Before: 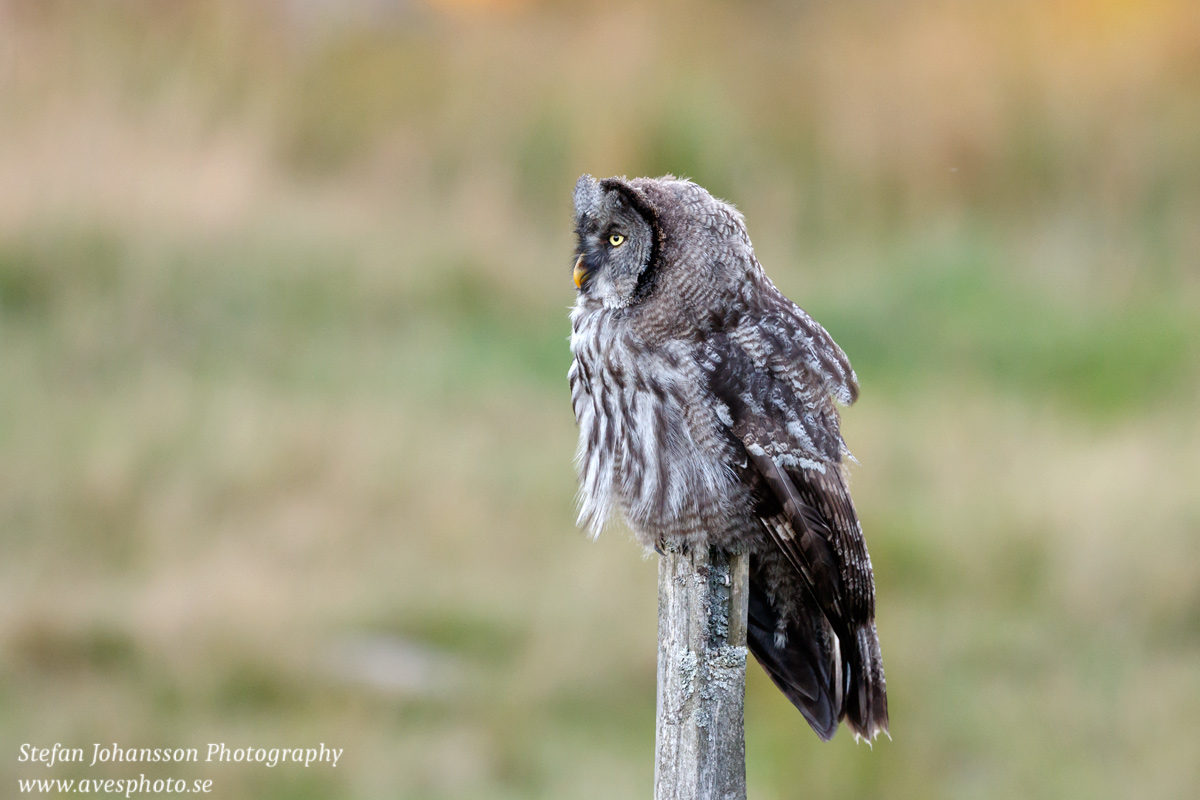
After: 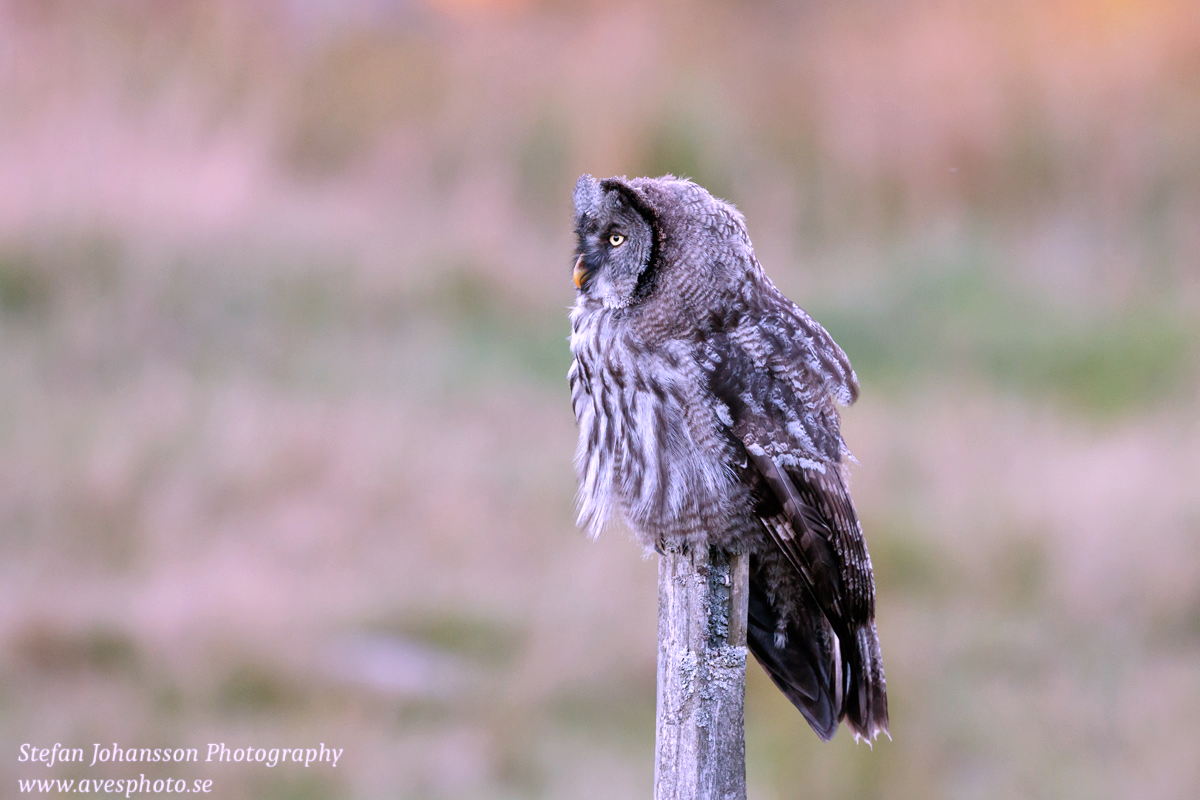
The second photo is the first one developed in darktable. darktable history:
color correction: highlights a* 15.03, highlights b* -25.07
base curve: curves: ch0 [(0, 0) (0.283, 0.295) (1, 1)], preserve colors none
